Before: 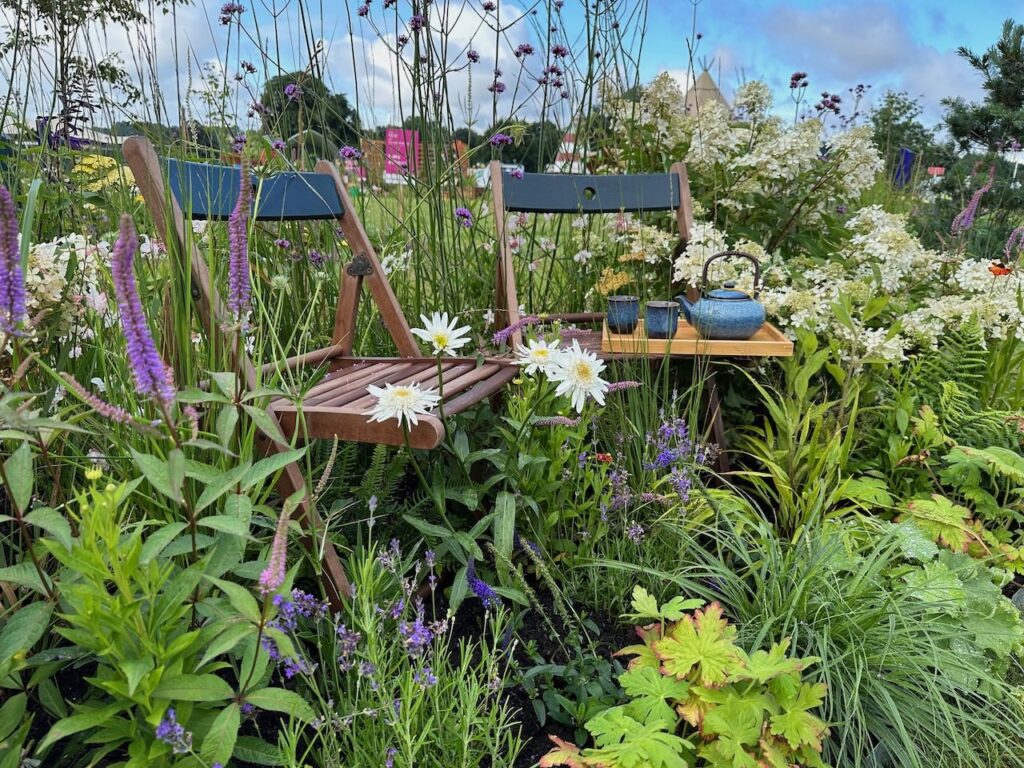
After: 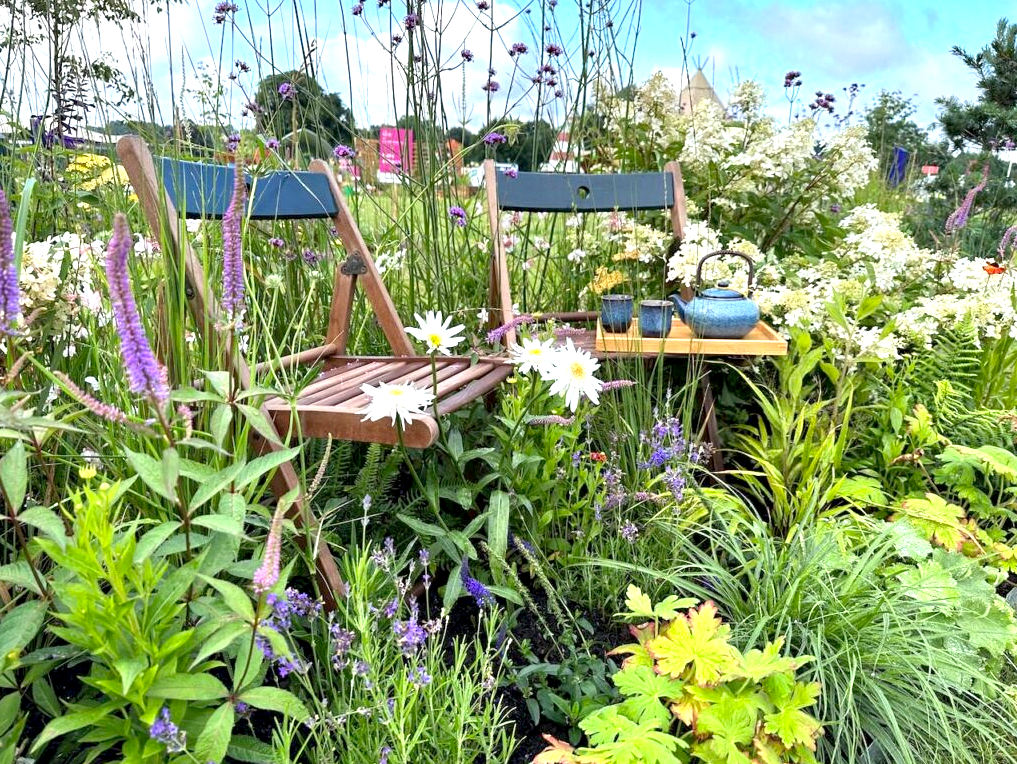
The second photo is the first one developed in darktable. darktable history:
crop and rotate: left 0.614%, top 0.179%, bottom 0.309%
exposure: black level correction 0, exposure 1 EV, compensate exposure bias true, compensate highlight preservation false
